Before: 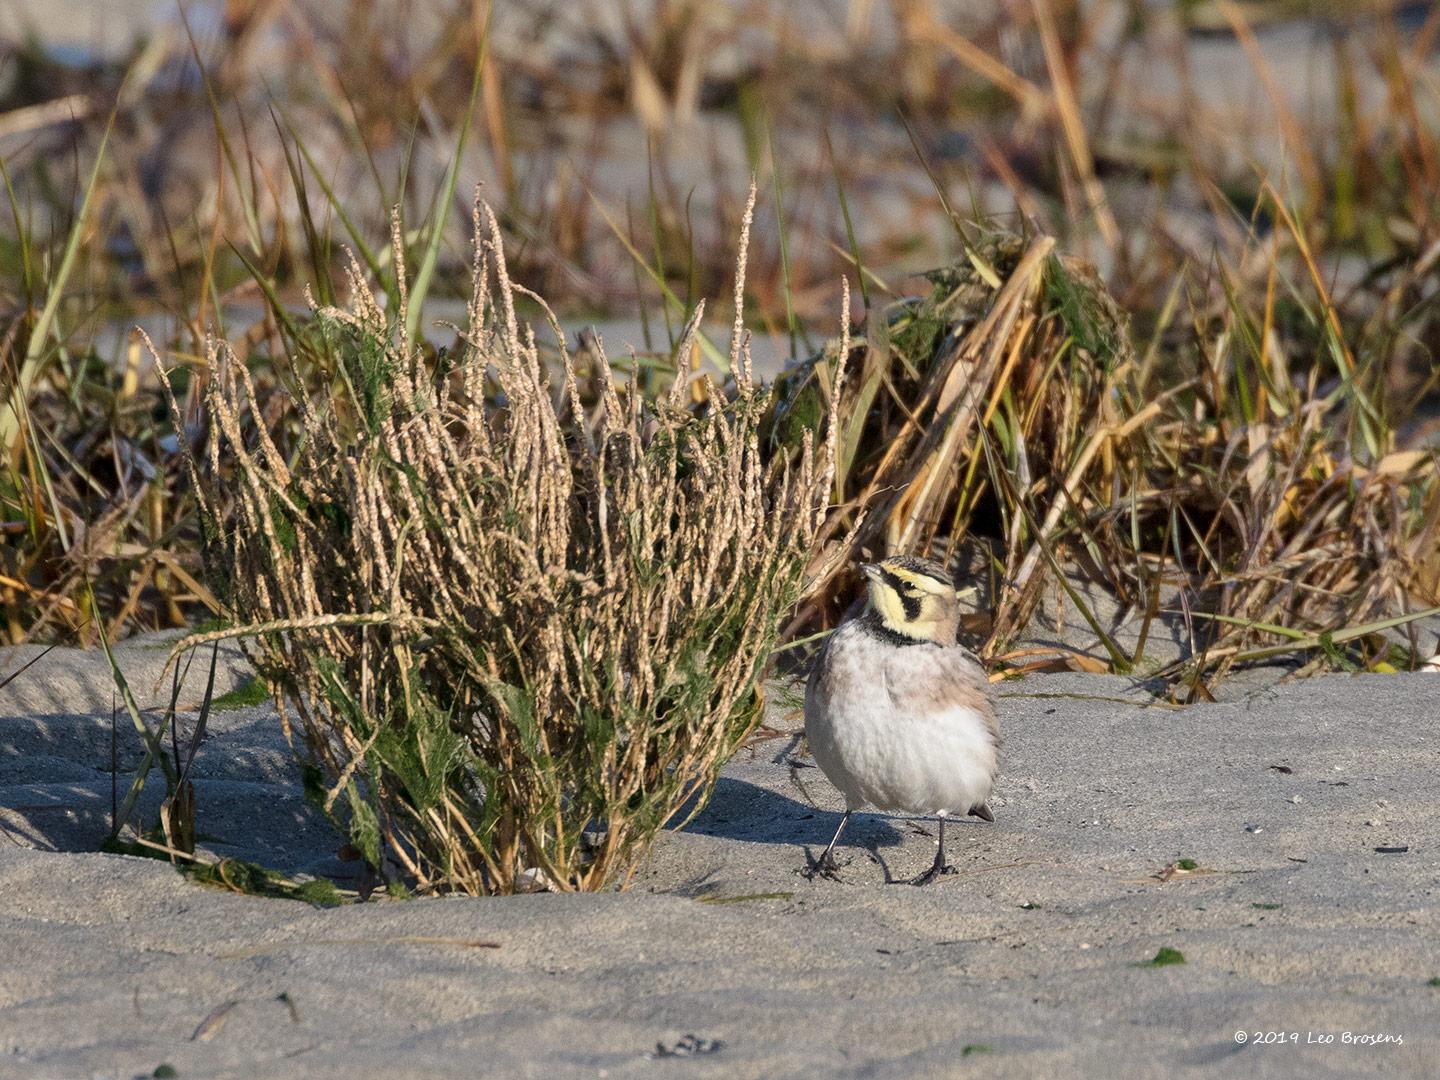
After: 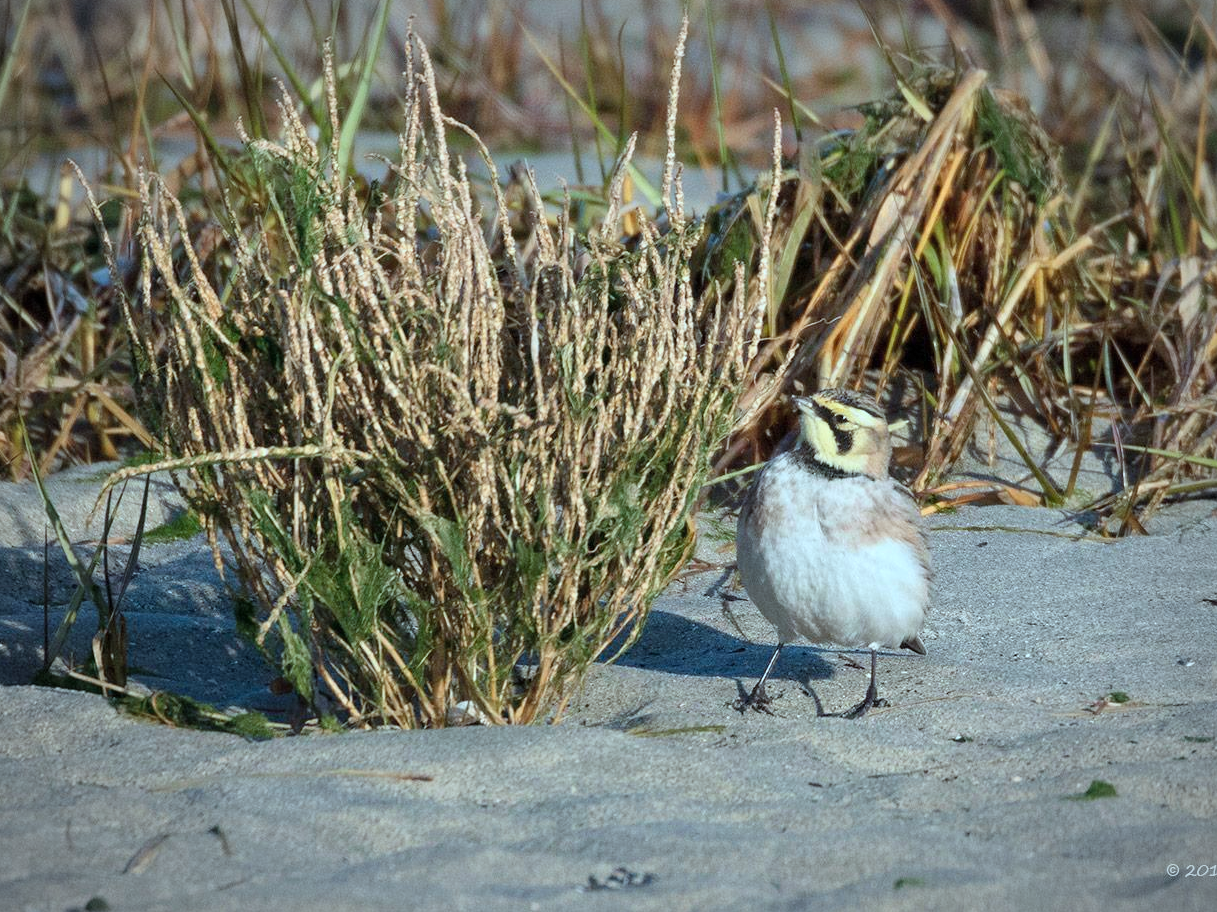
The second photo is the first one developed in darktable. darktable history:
vignetting: fall-off radius 68.81%, automatic ratio true
crop and rotate: left 4.768%, top 15.475%, right 10.663%
contrast brightness saturation: contrast 0.074, brightness 0.07, saturation 0.178
color correction: highlights a* -11.89, highlights b* -15.01
